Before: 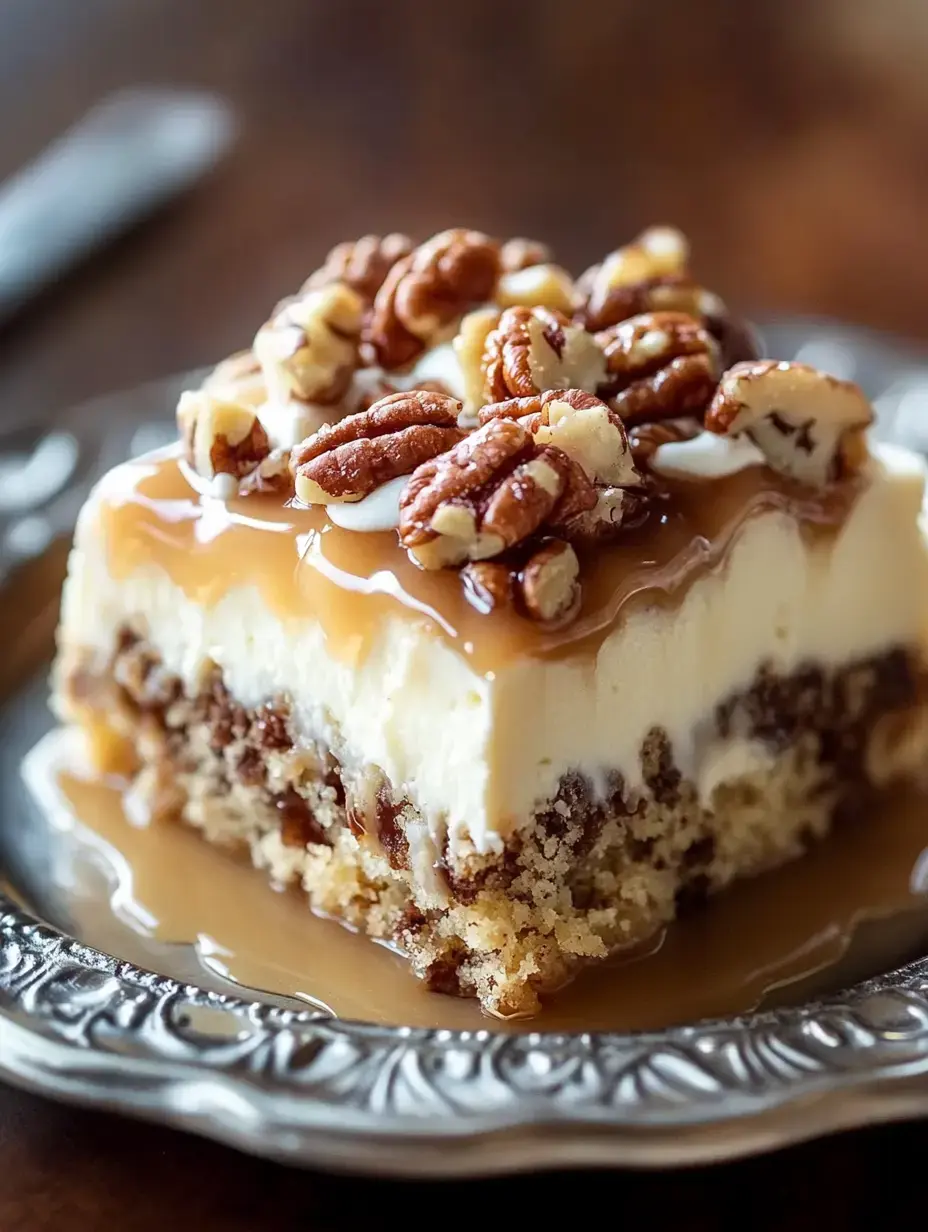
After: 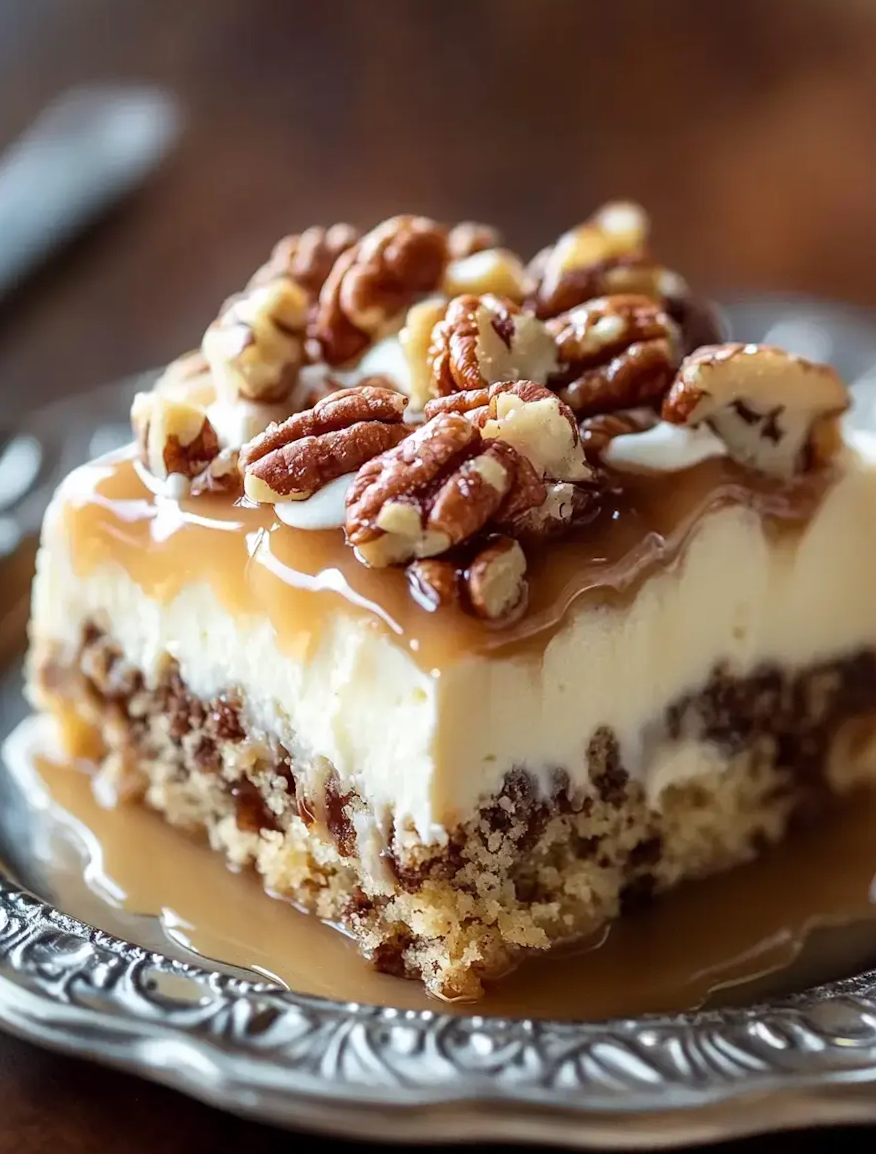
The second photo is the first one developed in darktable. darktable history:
rotate and perspective: rotation 0.062°, lens shift (vertical) 0.115, lens shift (horizontal) -0.133, crop left 0.047, crop right 0.94, crop top 0.061, crop bottom 0.94
tone equalizer: on, module defaults
